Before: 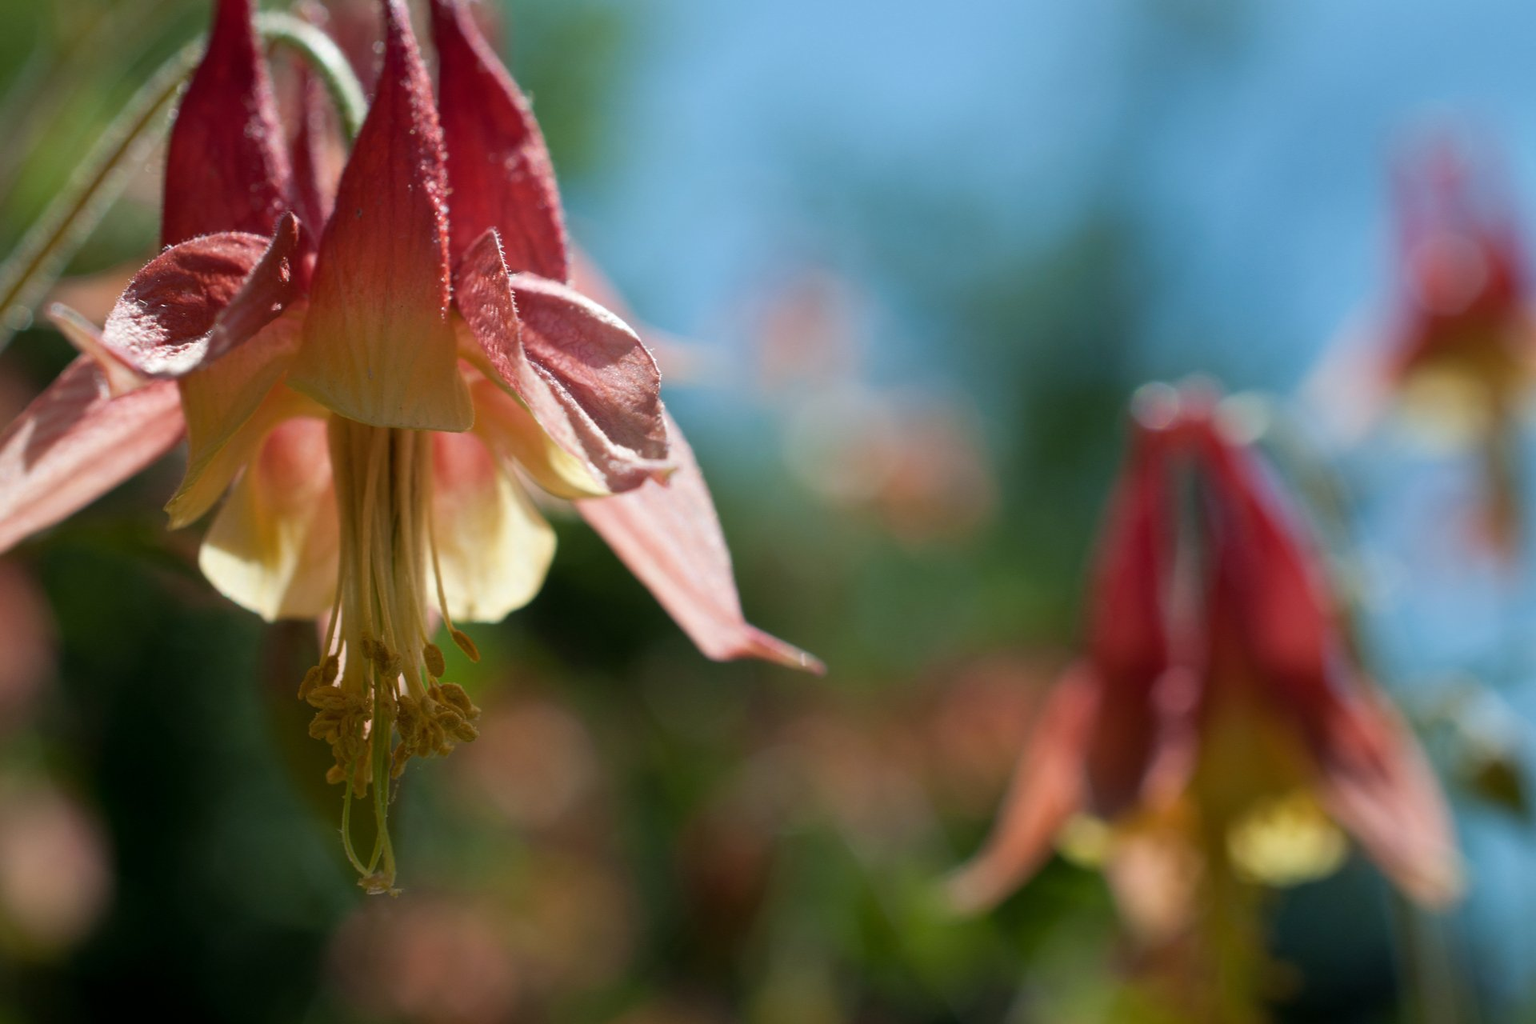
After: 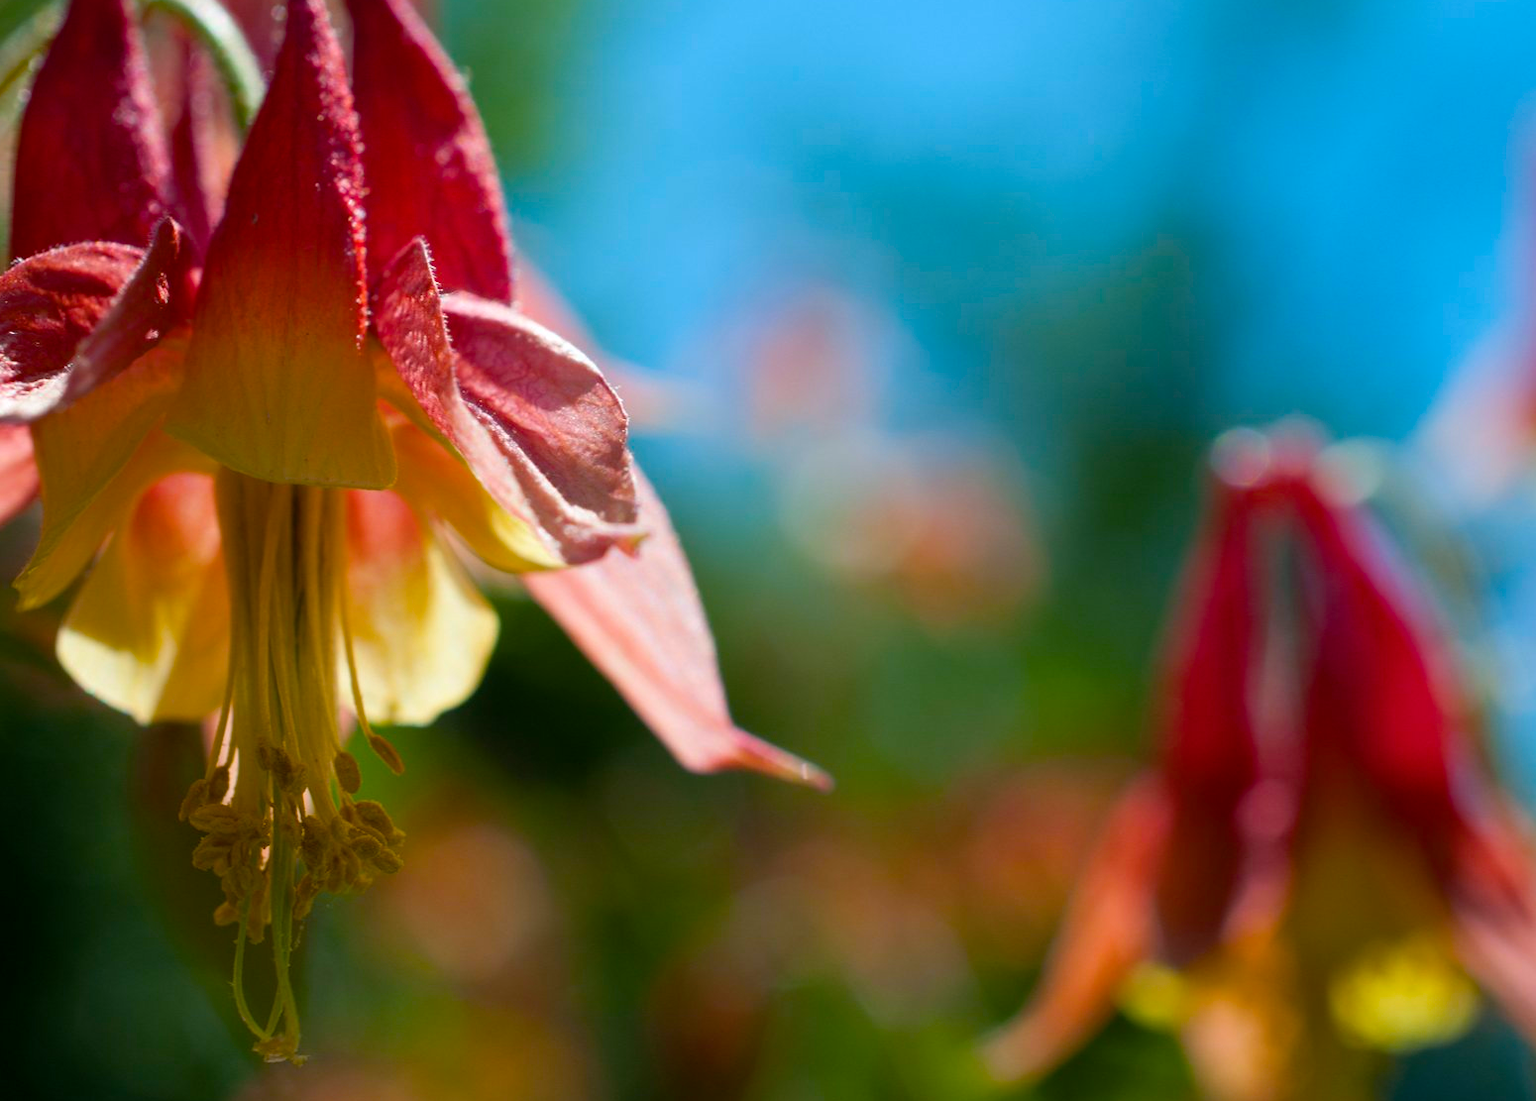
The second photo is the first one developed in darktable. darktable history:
crop: left 10.004%, top 3.666%, right 9.256%, bottom 9.453%
color balance rgb: power › chroma 0.527%, power › hue 261.25°, shadows fall-off 102.315%, linear chroma grading › global chroma 14.575%, perceptual saturation grading › global saturation 31.202%, mask middle-gray fulcrum 21.823%, global vibrance 20%
color correction: highlights b* -0.018
